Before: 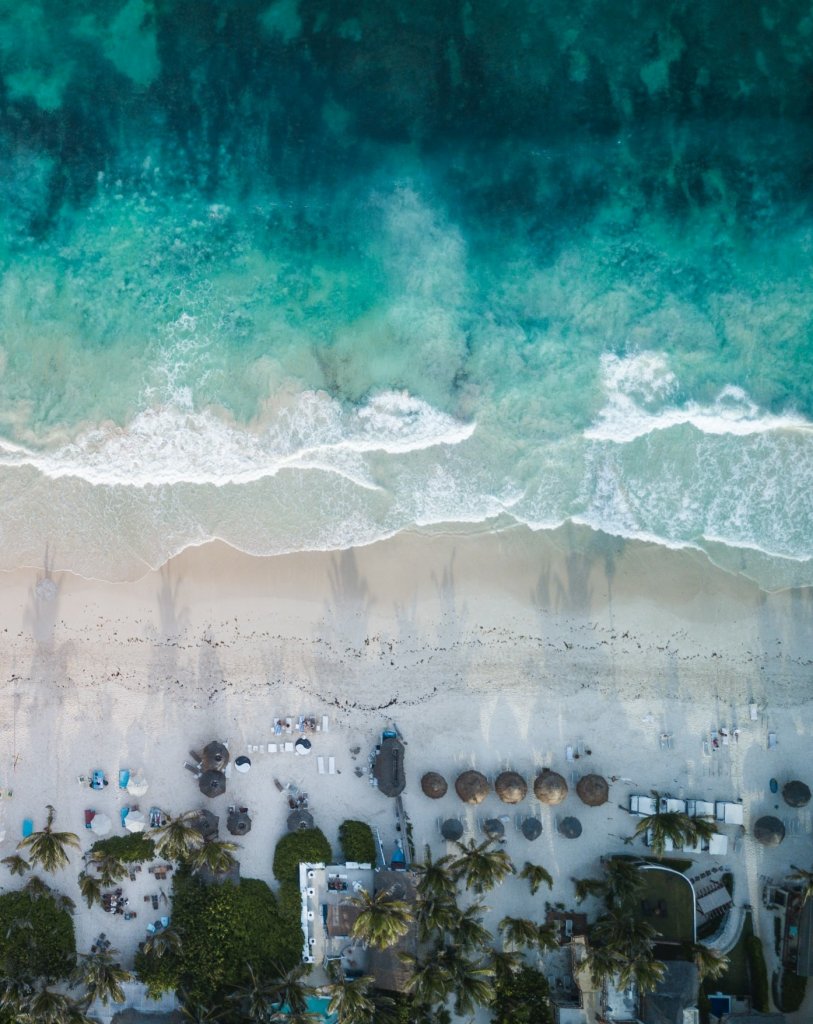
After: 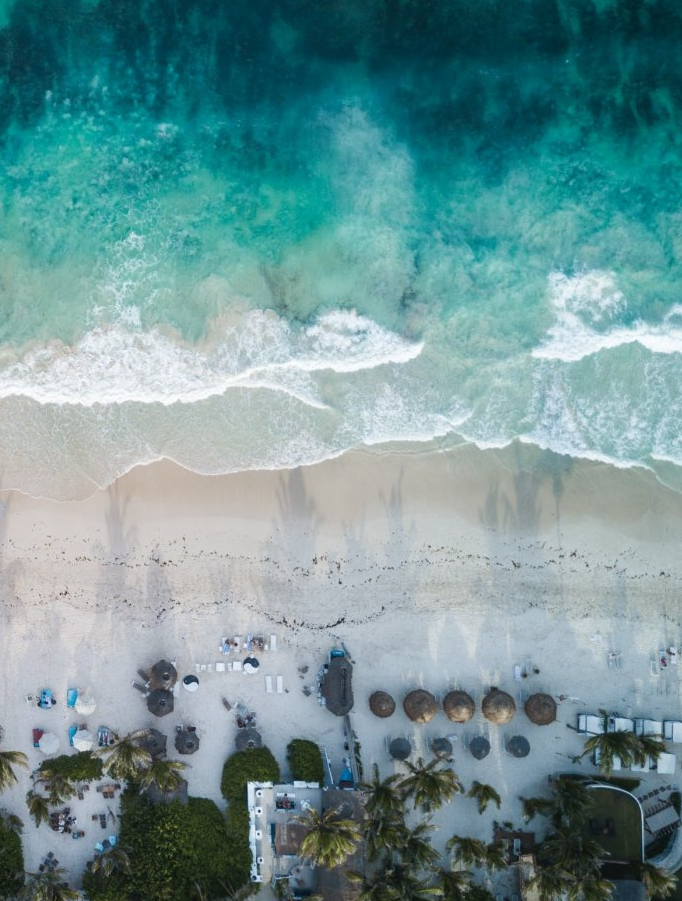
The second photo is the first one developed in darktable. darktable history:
crop: left 6.443%, top 8.007%, right 9.548%, bottom 3.95%
